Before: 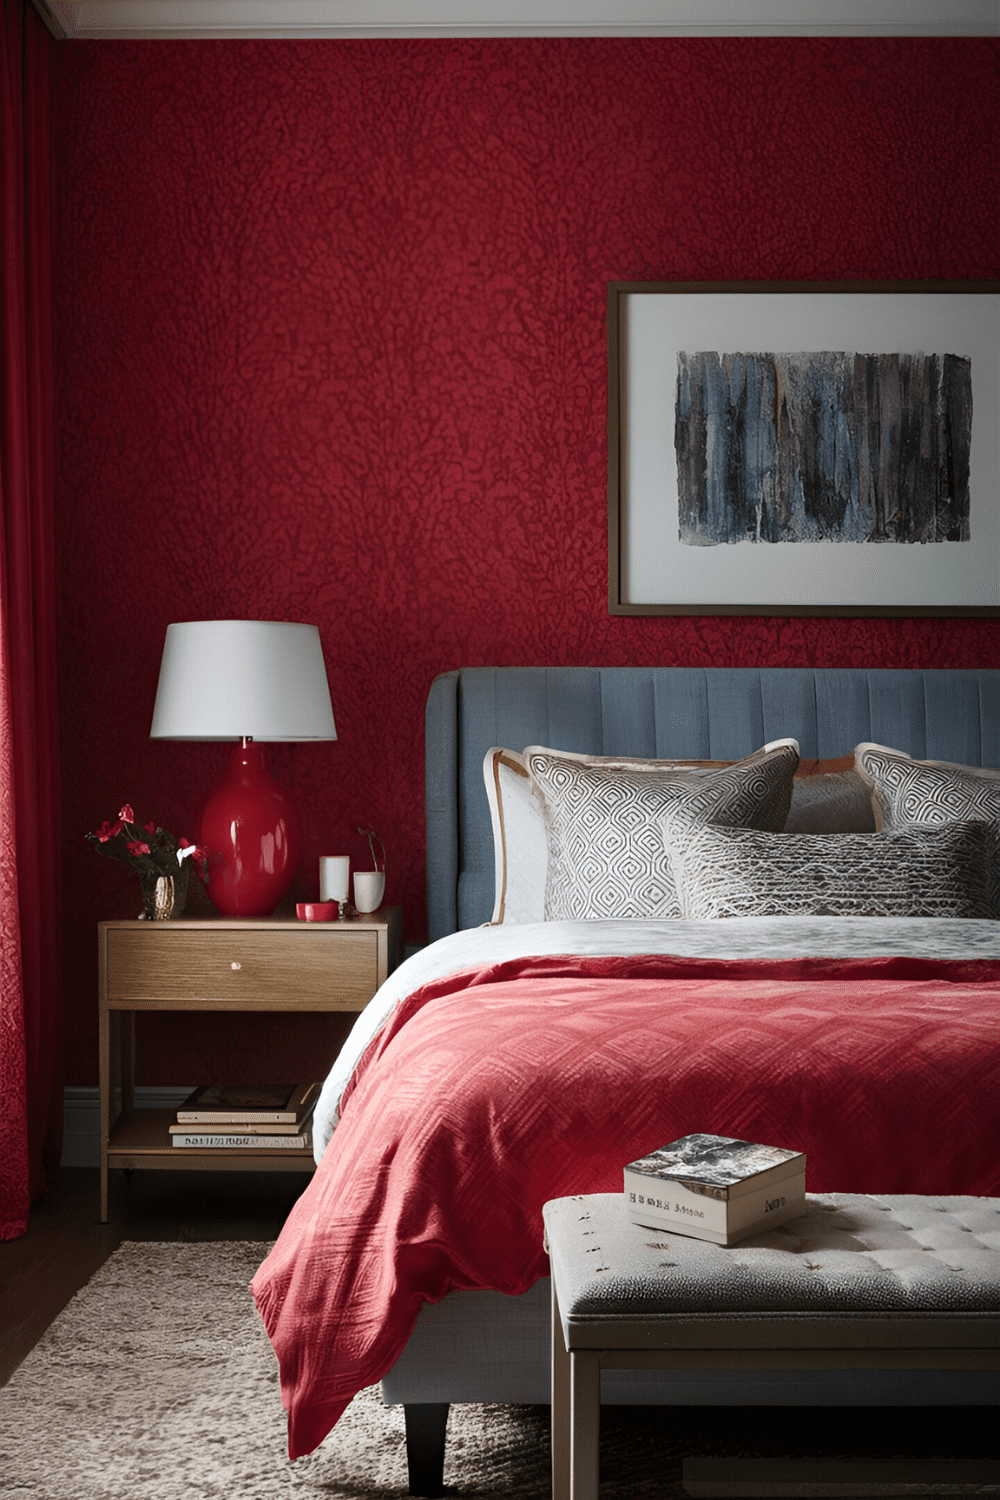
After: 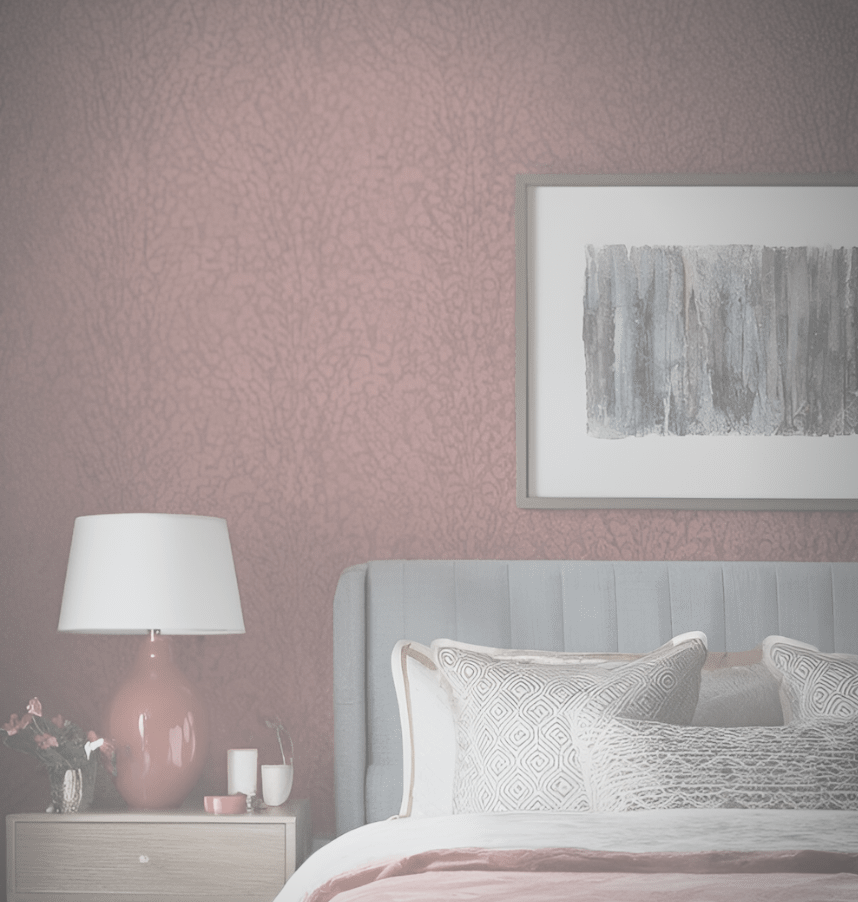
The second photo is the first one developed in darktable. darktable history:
crop and rotate: left 9.251%, top 7.195%, right 4.881%, bottom 32.648%
contrast brightness saturation: contrast -0.311, brightness 0.736, saturation -0.764
vignetting: fall-off radius 60.53%, center (-0.123, -0.003)
exposure: black level correction 0, exposure 0.2 EV, compensate exposure bias true, compensate highlight preservation false
